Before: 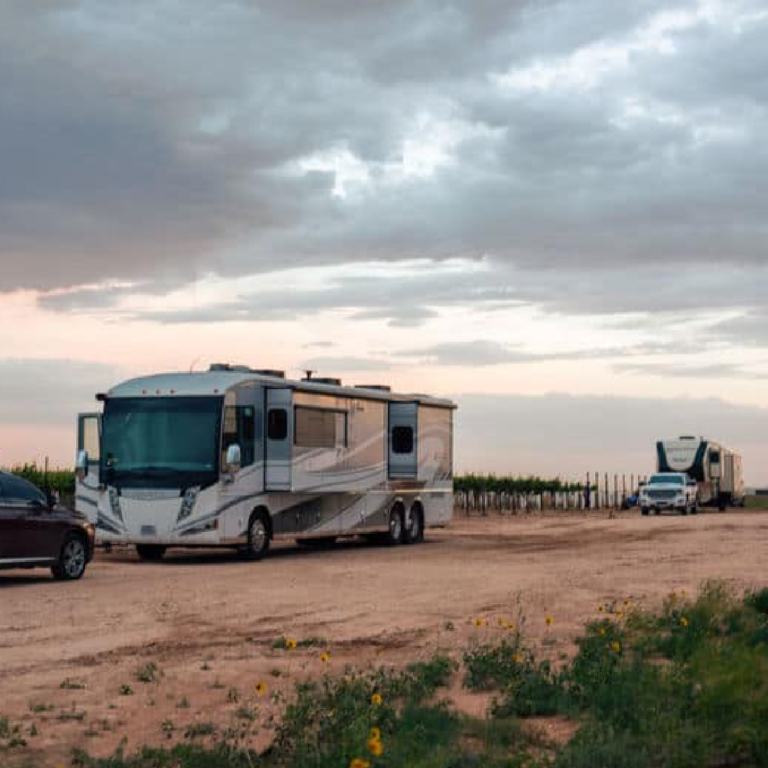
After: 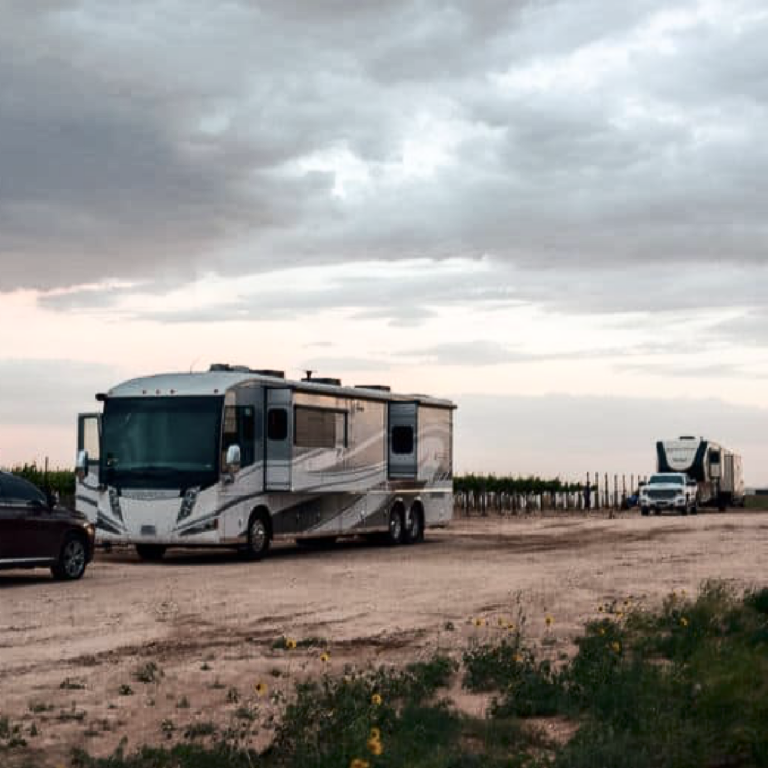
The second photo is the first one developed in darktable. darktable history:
contrast brightness saturation: contrast 0.251, saturation -0.313
